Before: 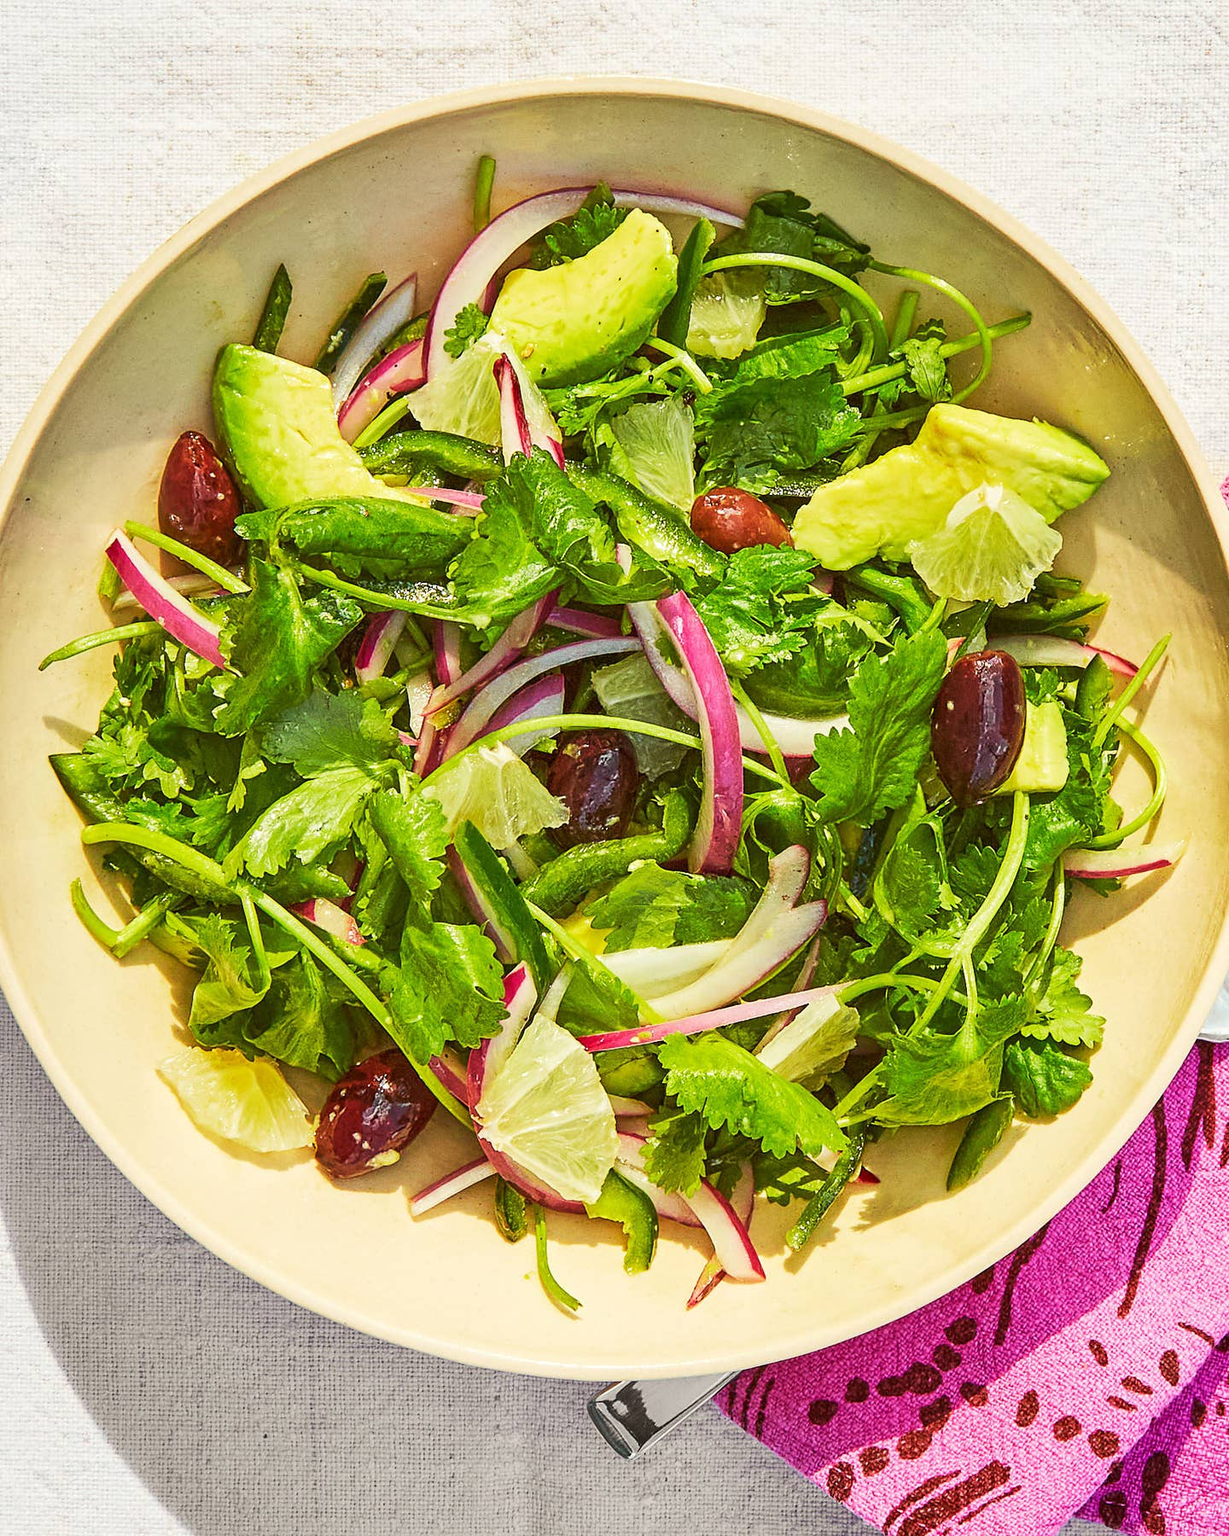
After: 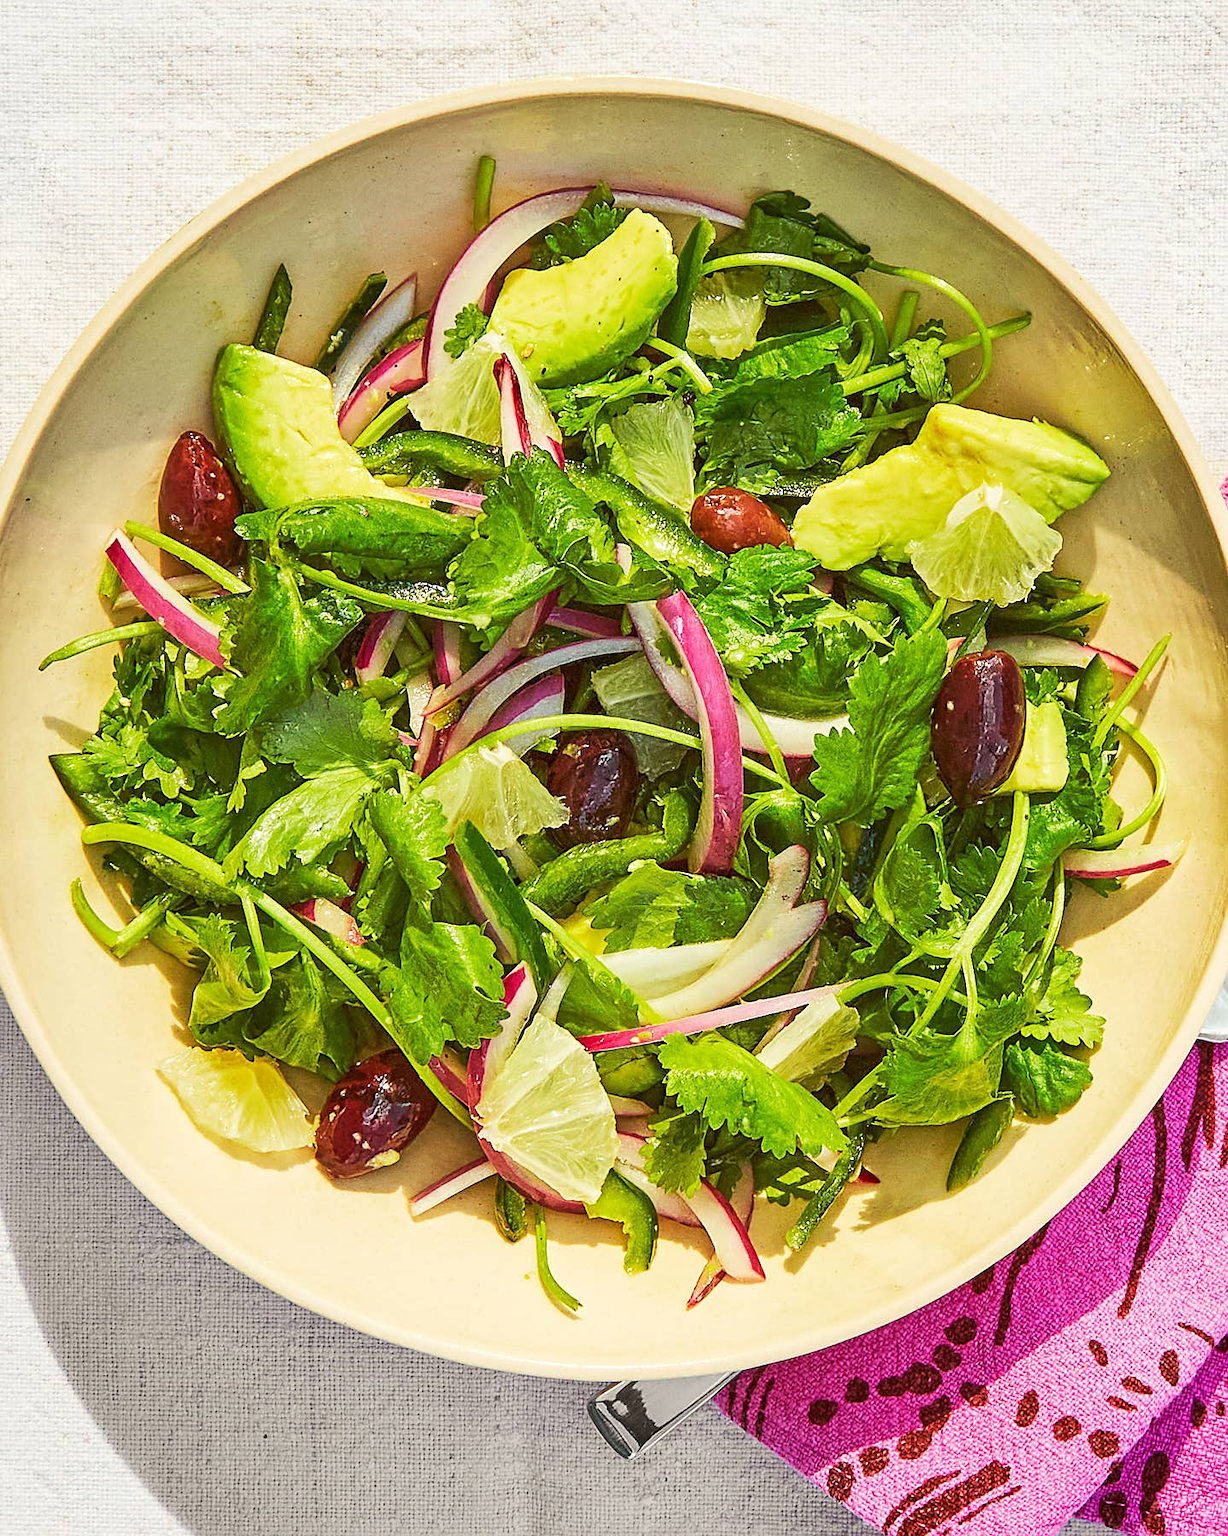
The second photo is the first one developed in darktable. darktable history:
sharpen: amount 0.202
base curve: preserve colors none
